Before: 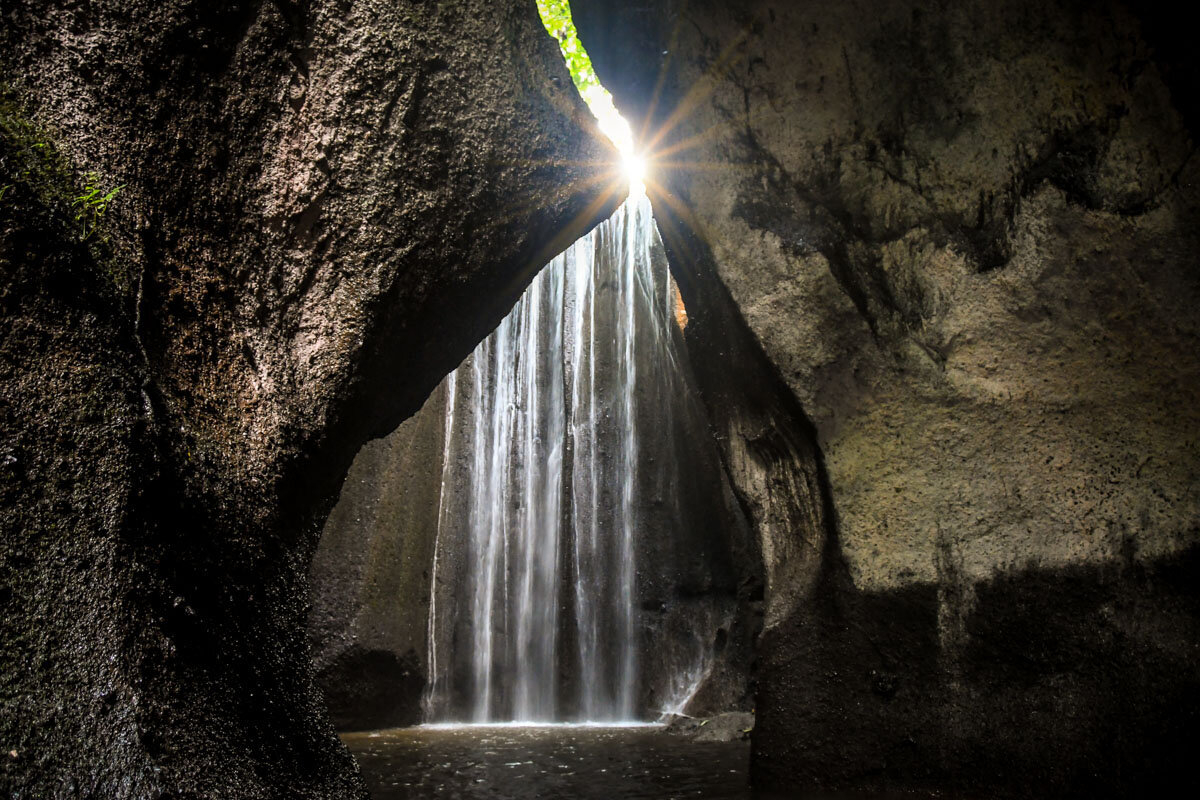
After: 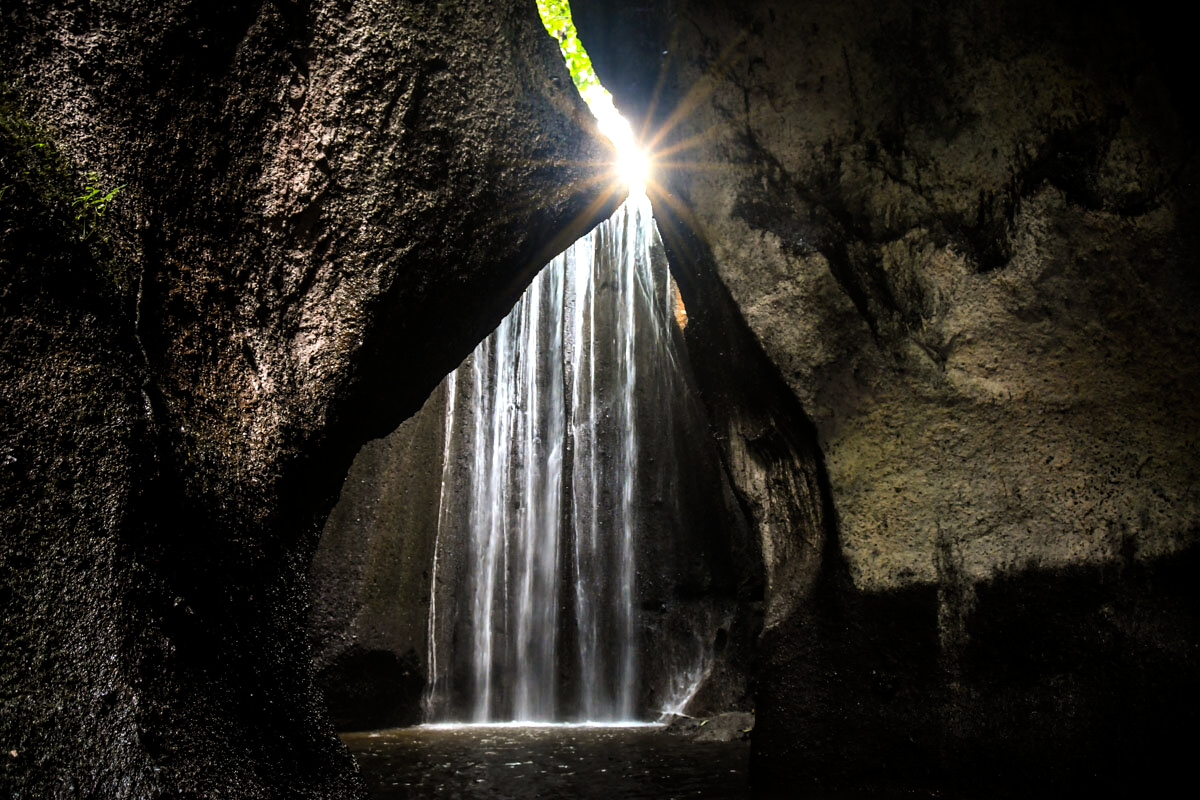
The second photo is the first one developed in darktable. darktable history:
contrast brightness saturation: saturation -0.05
color balance rgb: shadows lift › luminance -10%, power › luminance -9%, linear chroma grading › global chroma 10%, global vibrance 10%, contrast 15%, saturation formula JzAzBz (2021)
